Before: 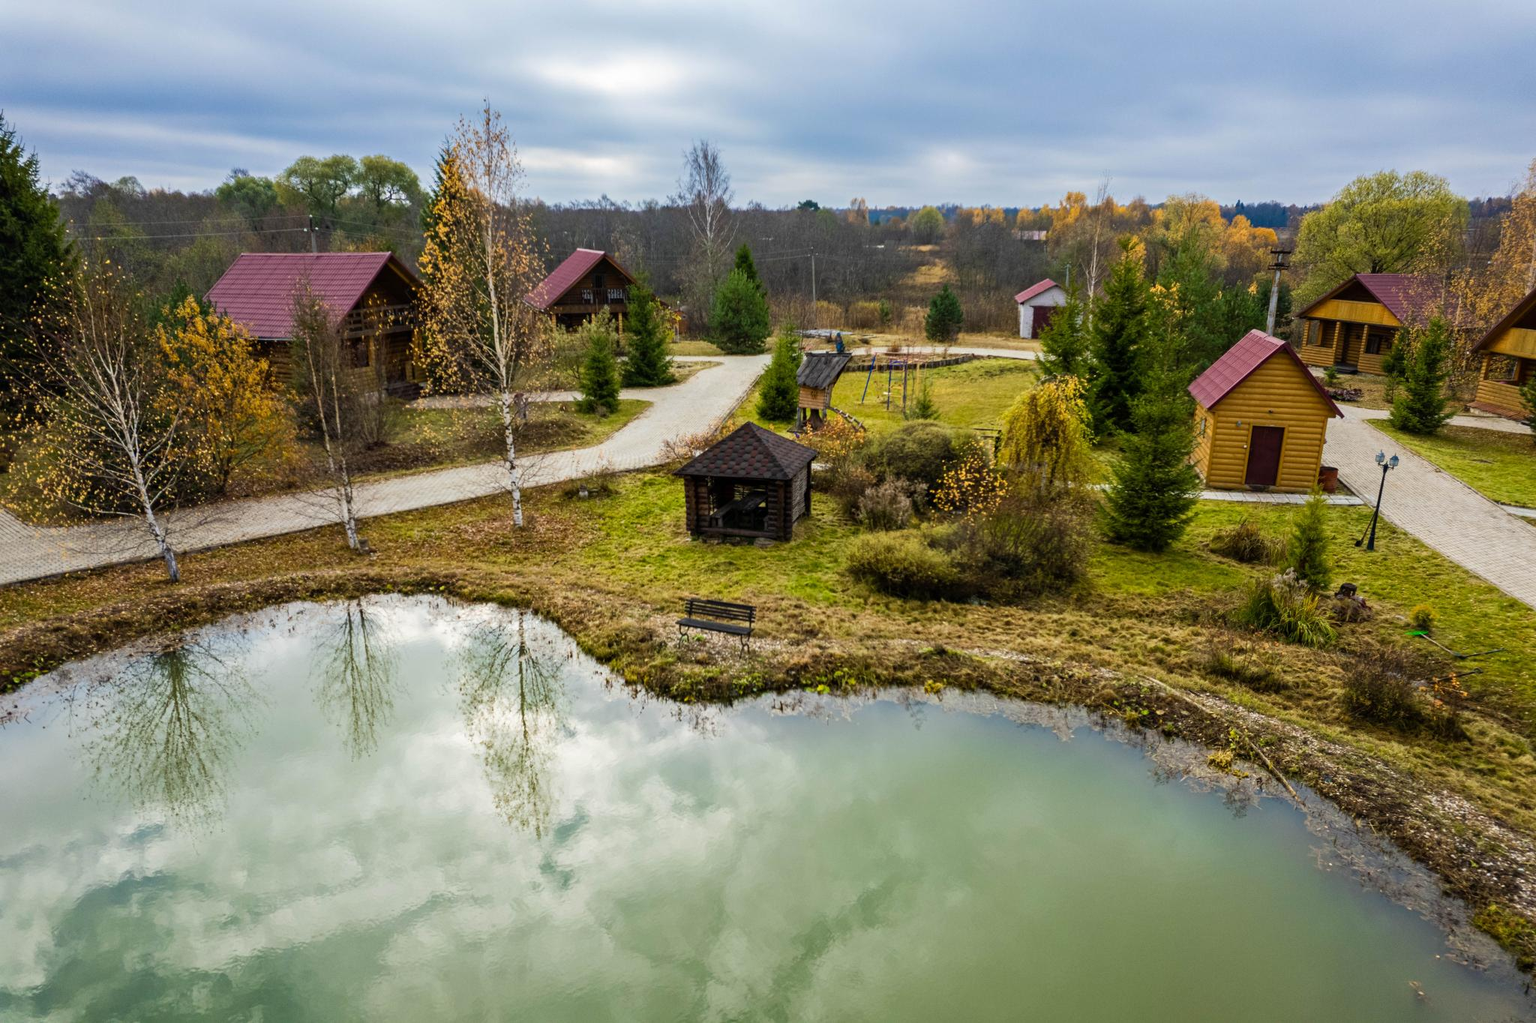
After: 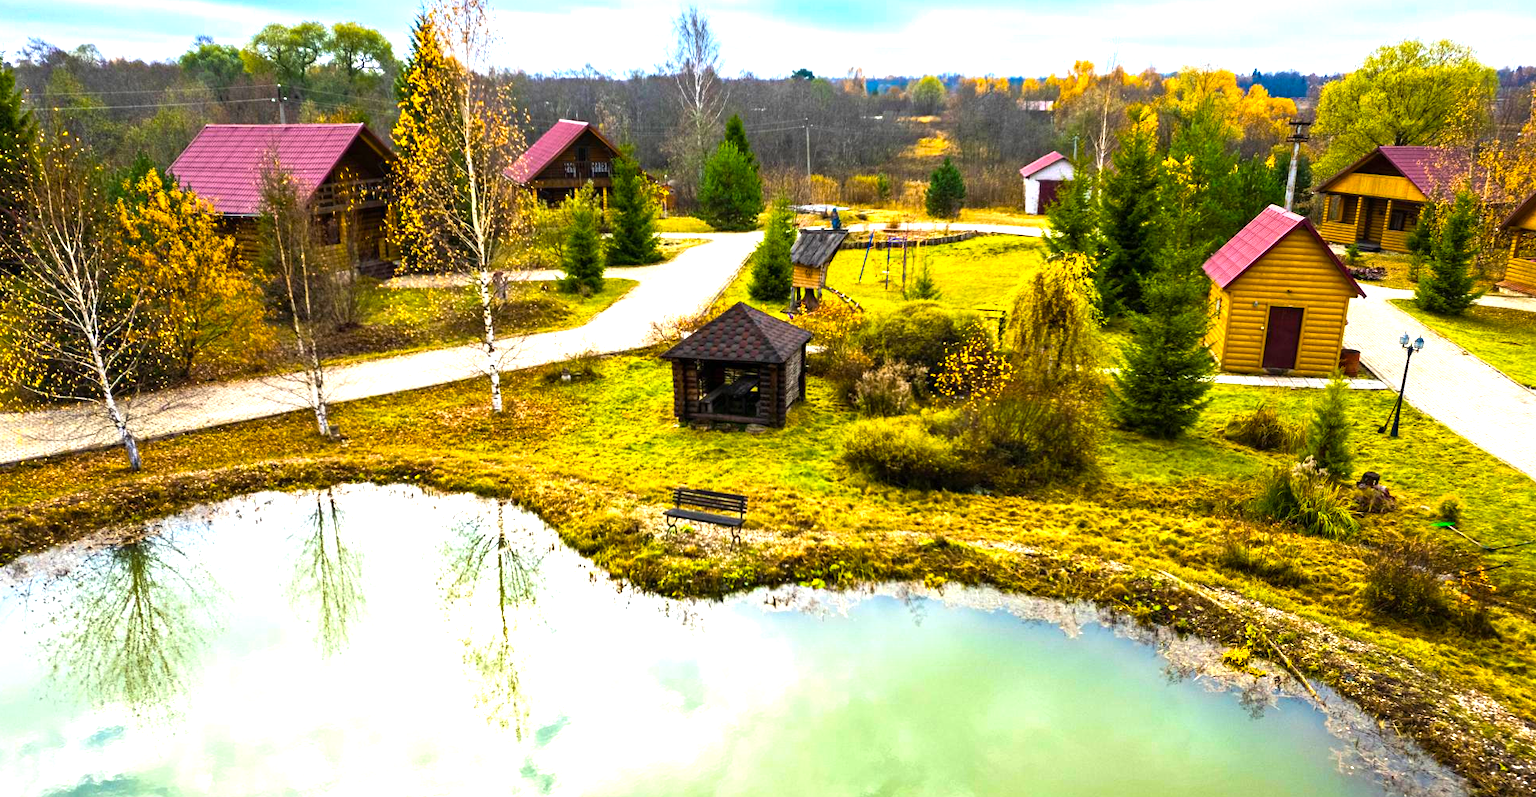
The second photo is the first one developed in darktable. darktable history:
color balance rgb: linear chroma grading › shadows -10%, linear chroma grading › global chroma 20%, perceptual saturation grading › global saturation 15%, perceptual brilliance grading › global brilliance 30%, perceptual brilliance grading › highlights 12%, perceptual brilliance grading › mid-tones 24%, global vibrance 20%
crop and rotate: left 2.991%, top 13.302%, right 1.981%, bottom 12.636%
